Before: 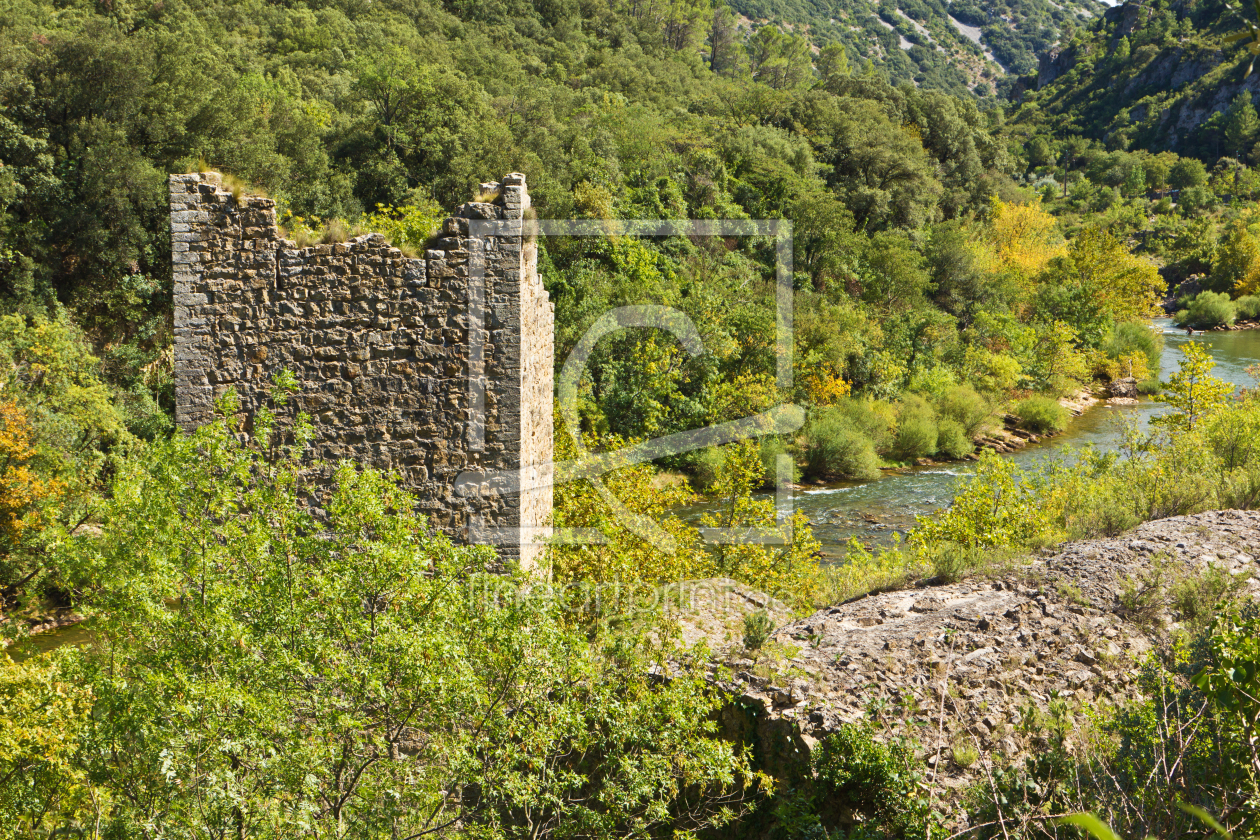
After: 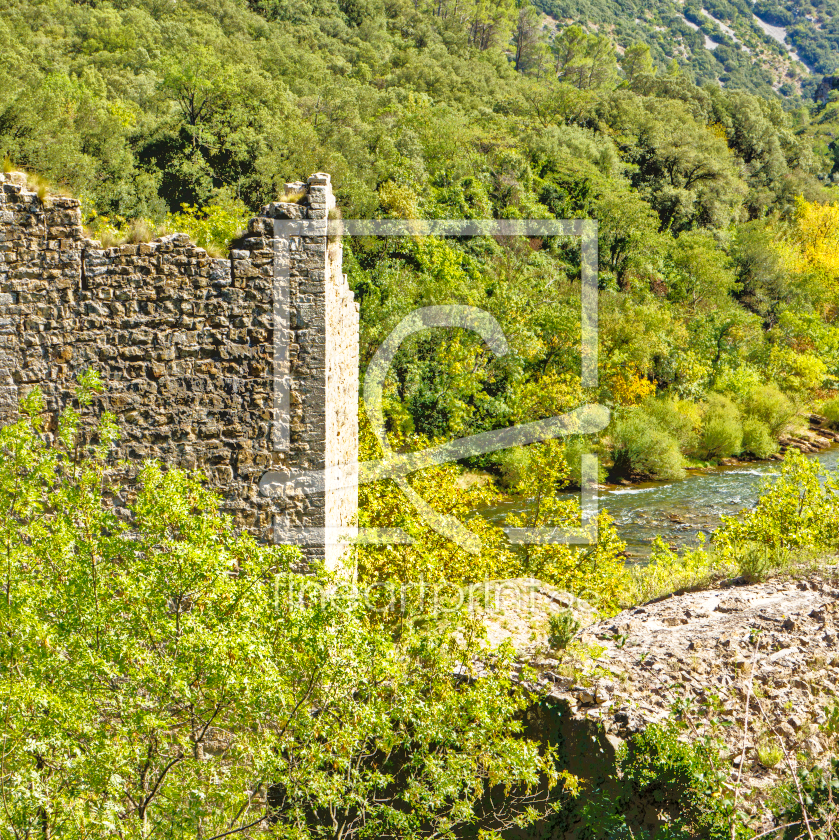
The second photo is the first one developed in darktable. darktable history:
exposure: exposure -0.261 EV, compensate highlight preservation false
crop and rotate: left 15.49%, right 17.917%
contrast brightness saturation: contrast 0.146, brightness 0.045
shadows and highlights: on, module defaults
tone equalizer: -7 EV -0.661 EV, -6 EV 1.03 EV, -5 EV -0.475 EV, -4 EV 0.433 EV, -3 EV 0.408 EV, -2 EV 0.152 EV, -1 EV -0.164 EV, +0 EV -0.372 EV
base curve: curves: ch0 [(0, 0) (0.028, 0.03) (0.121, 0.232) (0.46, 0.748) (0.859, 0.968) (1, 1)], preserve colors none
local contrast: on, module defaults
